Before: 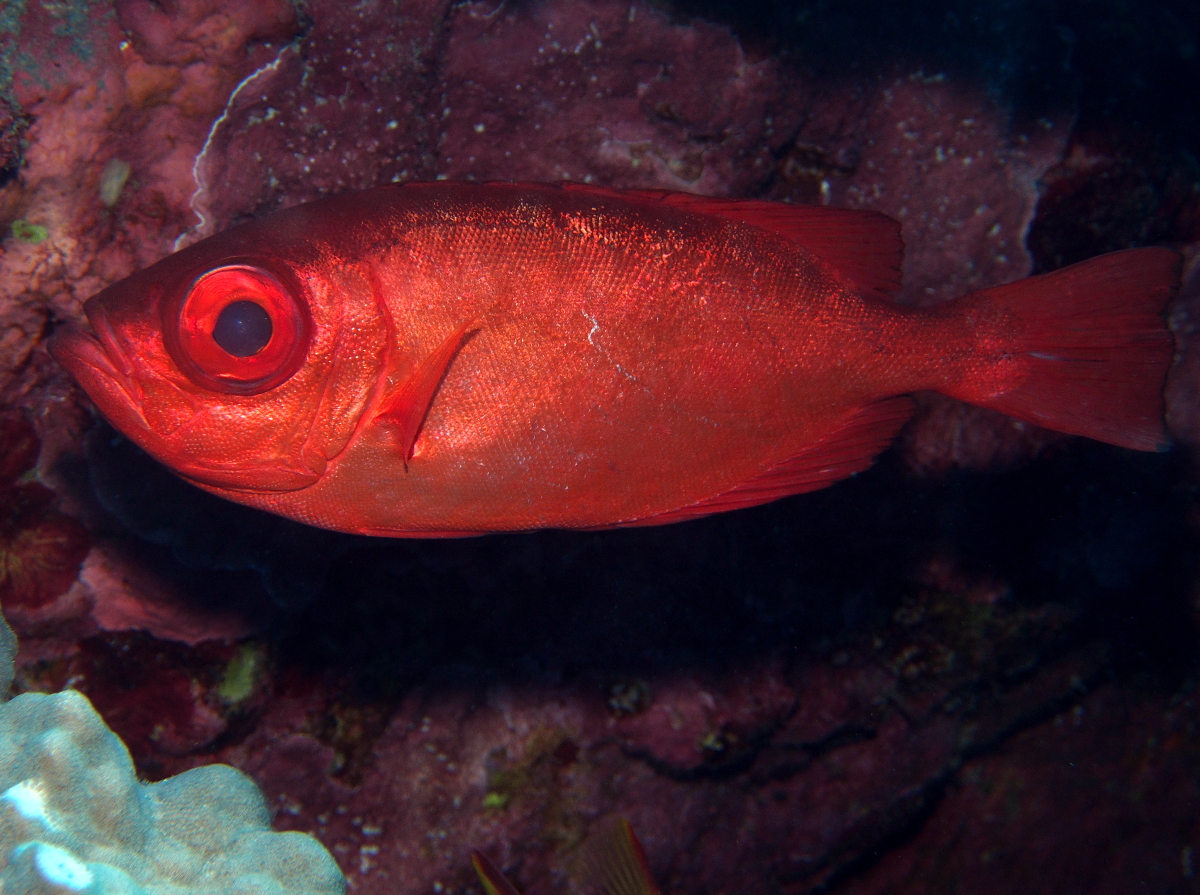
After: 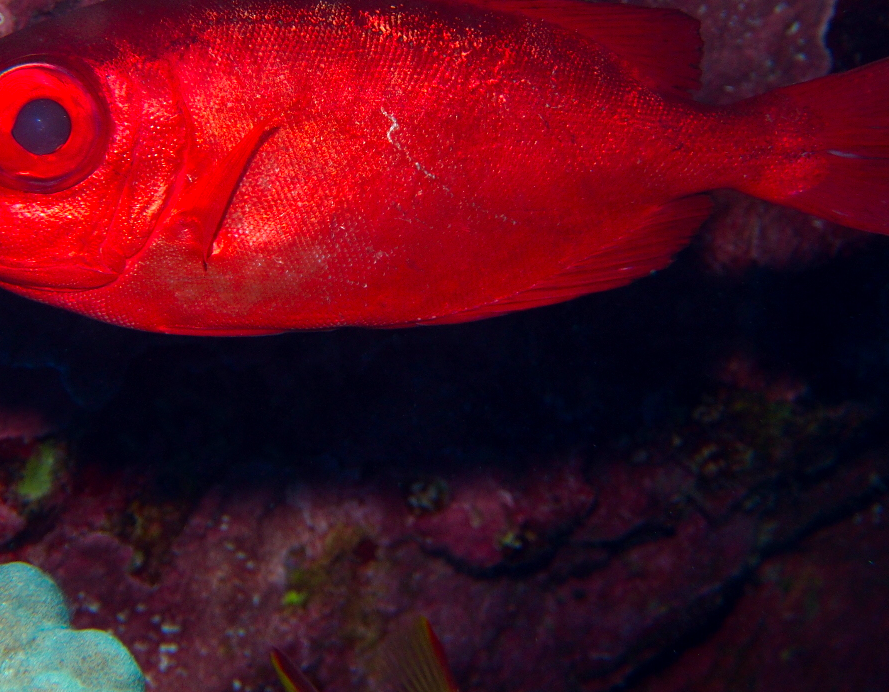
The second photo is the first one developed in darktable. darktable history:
contrast brightness saturation: brightness -0.021, saturation 0.346
crop: left 16.83%, top 22.573%, right 9.013%
